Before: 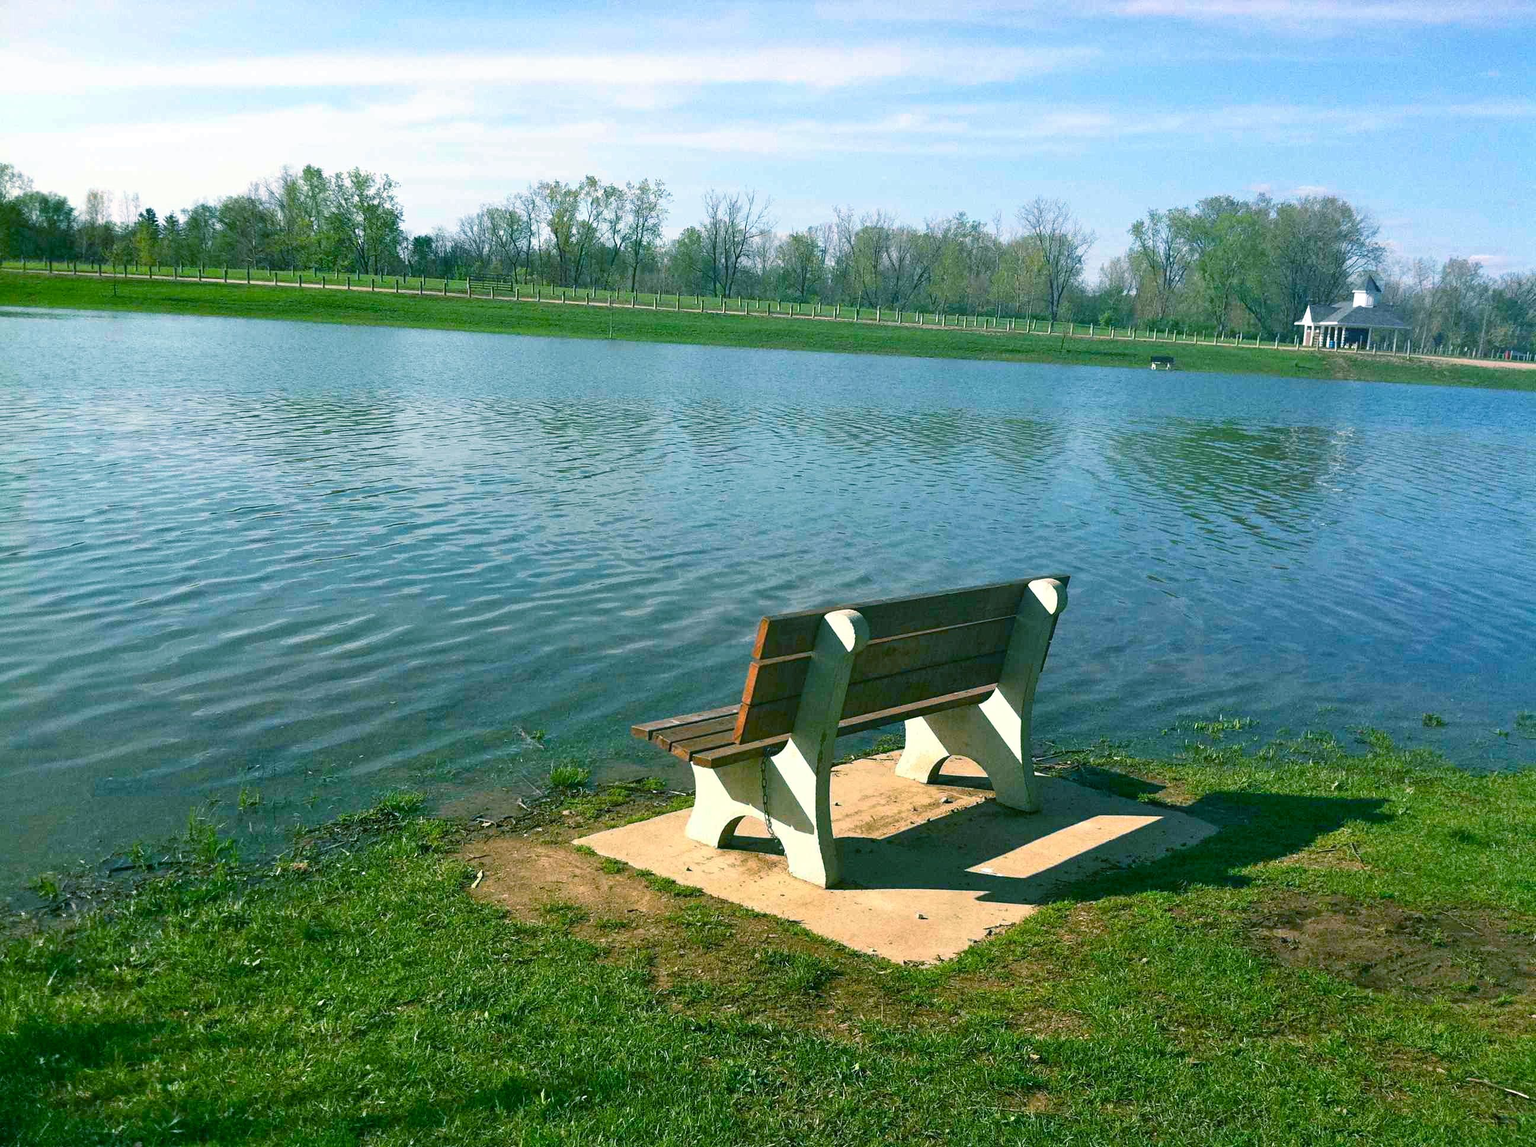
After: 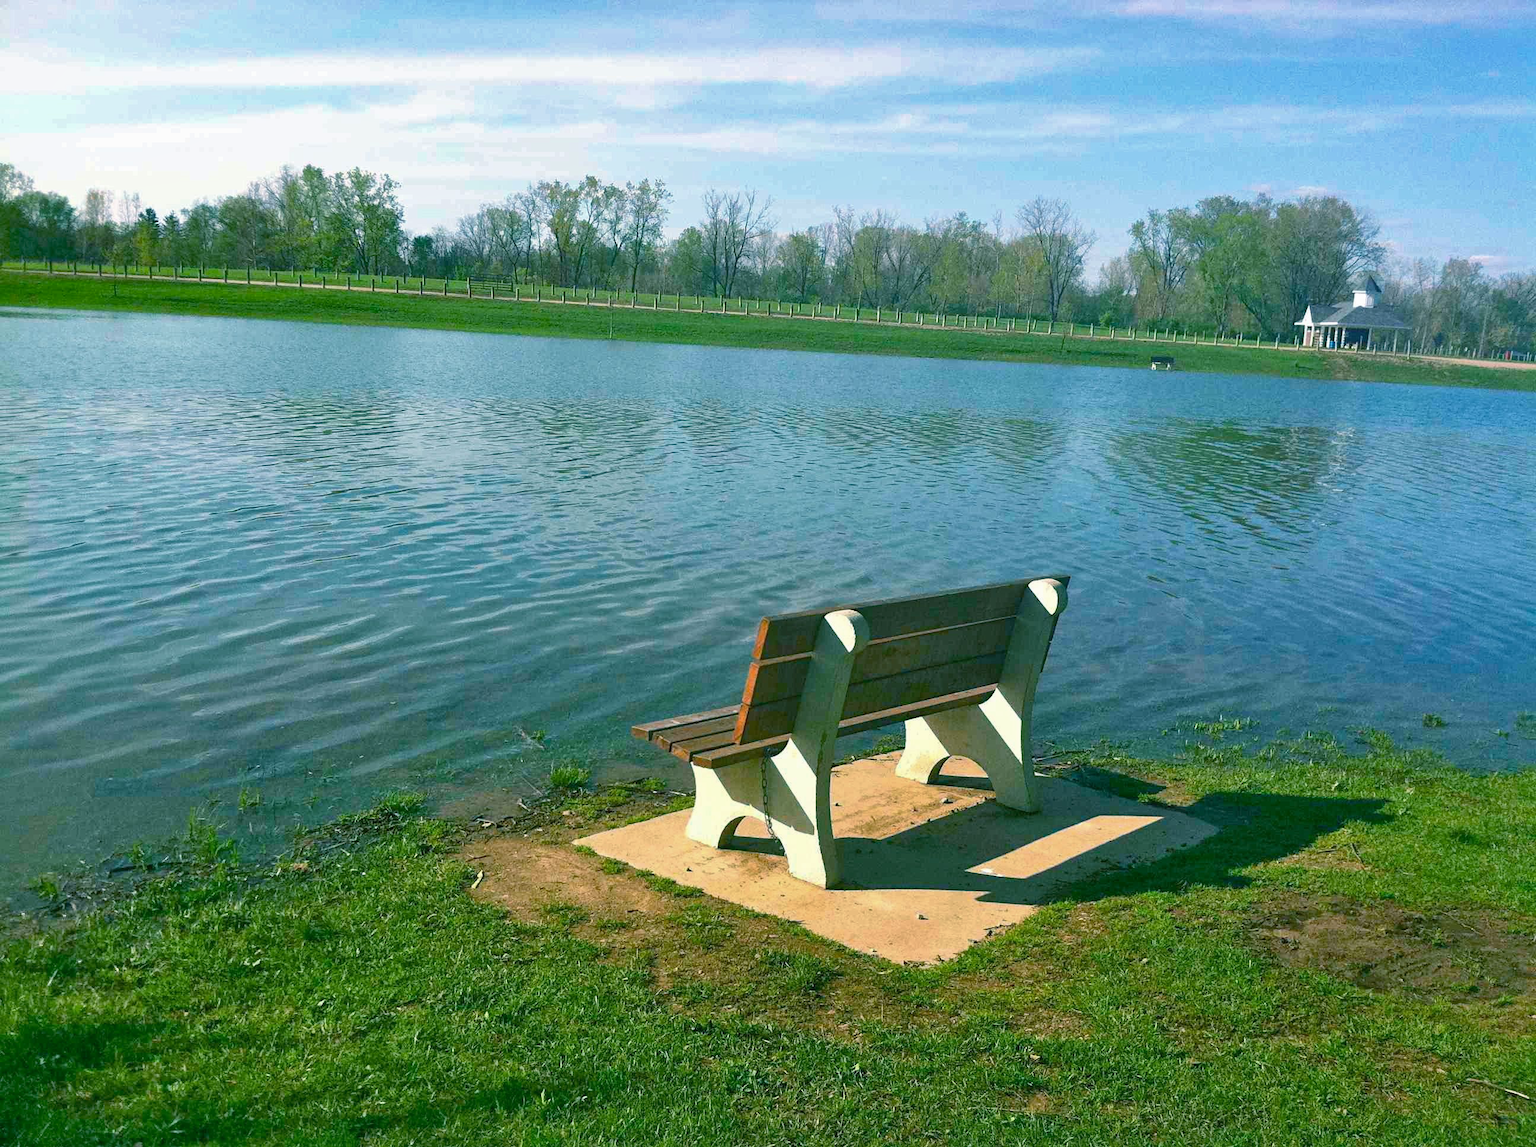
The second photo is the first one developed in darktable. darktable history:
shadows and highlights: on, module defaults
contrast brightness saturation: contrast -0.01, brightness -0.005, saturation 0.026
